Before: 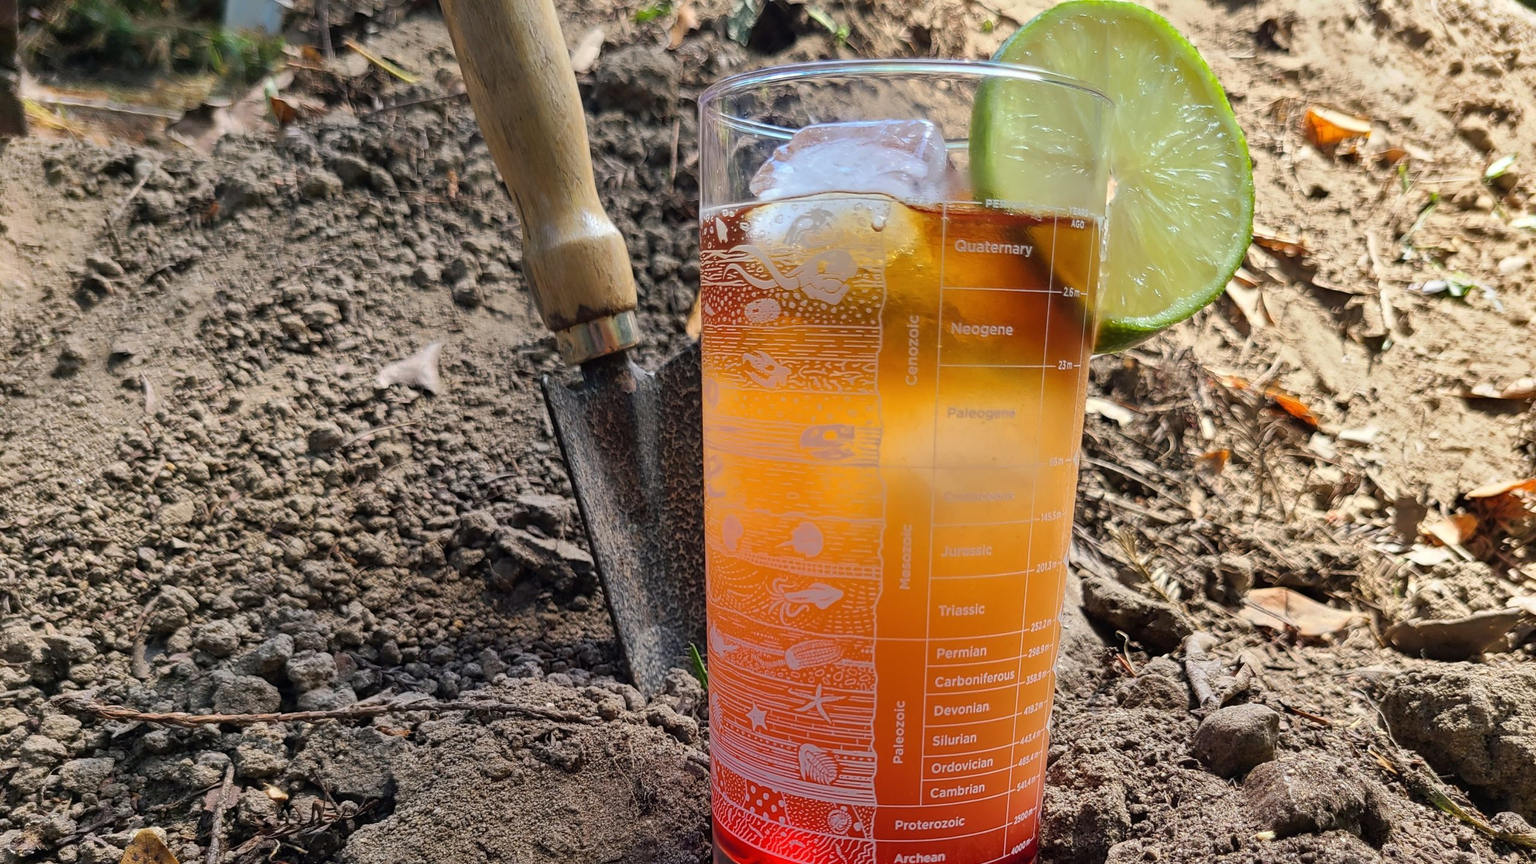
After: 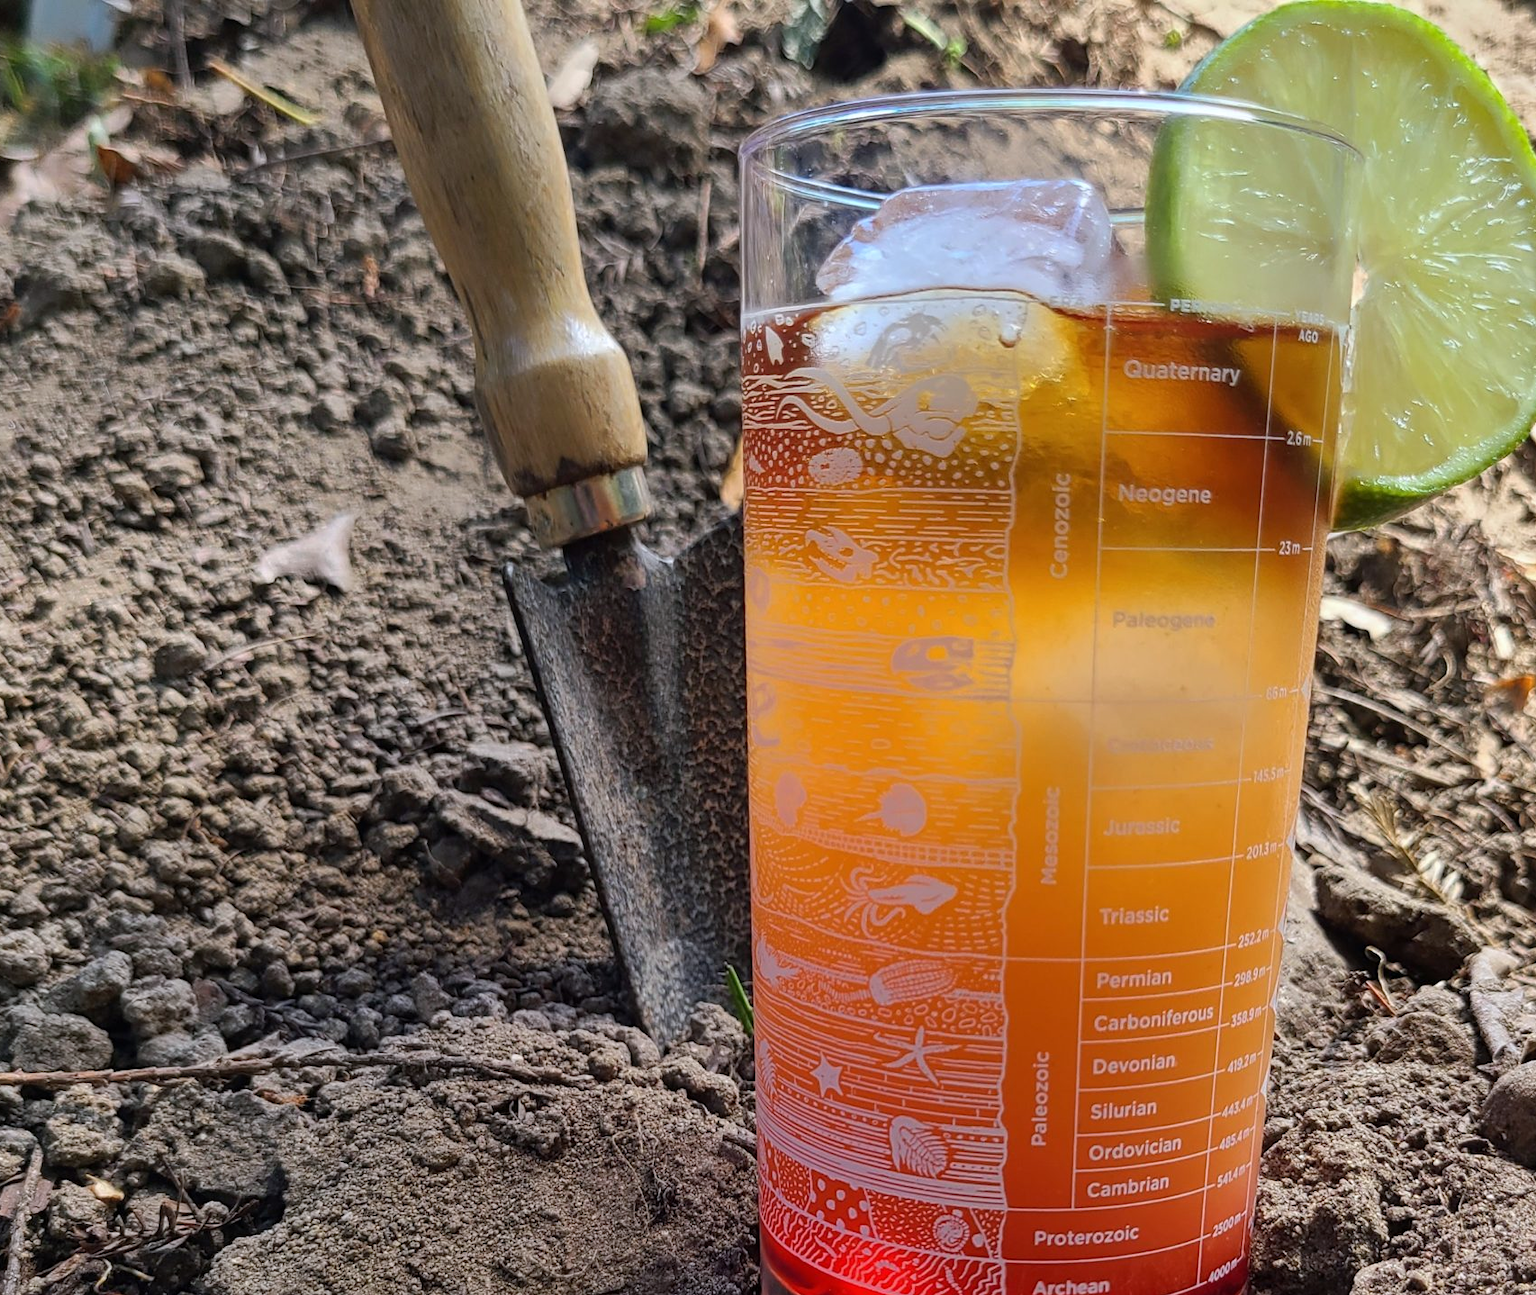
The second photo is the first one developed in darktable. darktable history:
crop and rotate: left 13.409%, right 19.924%
white balance: red 0.983, blue 1.036
